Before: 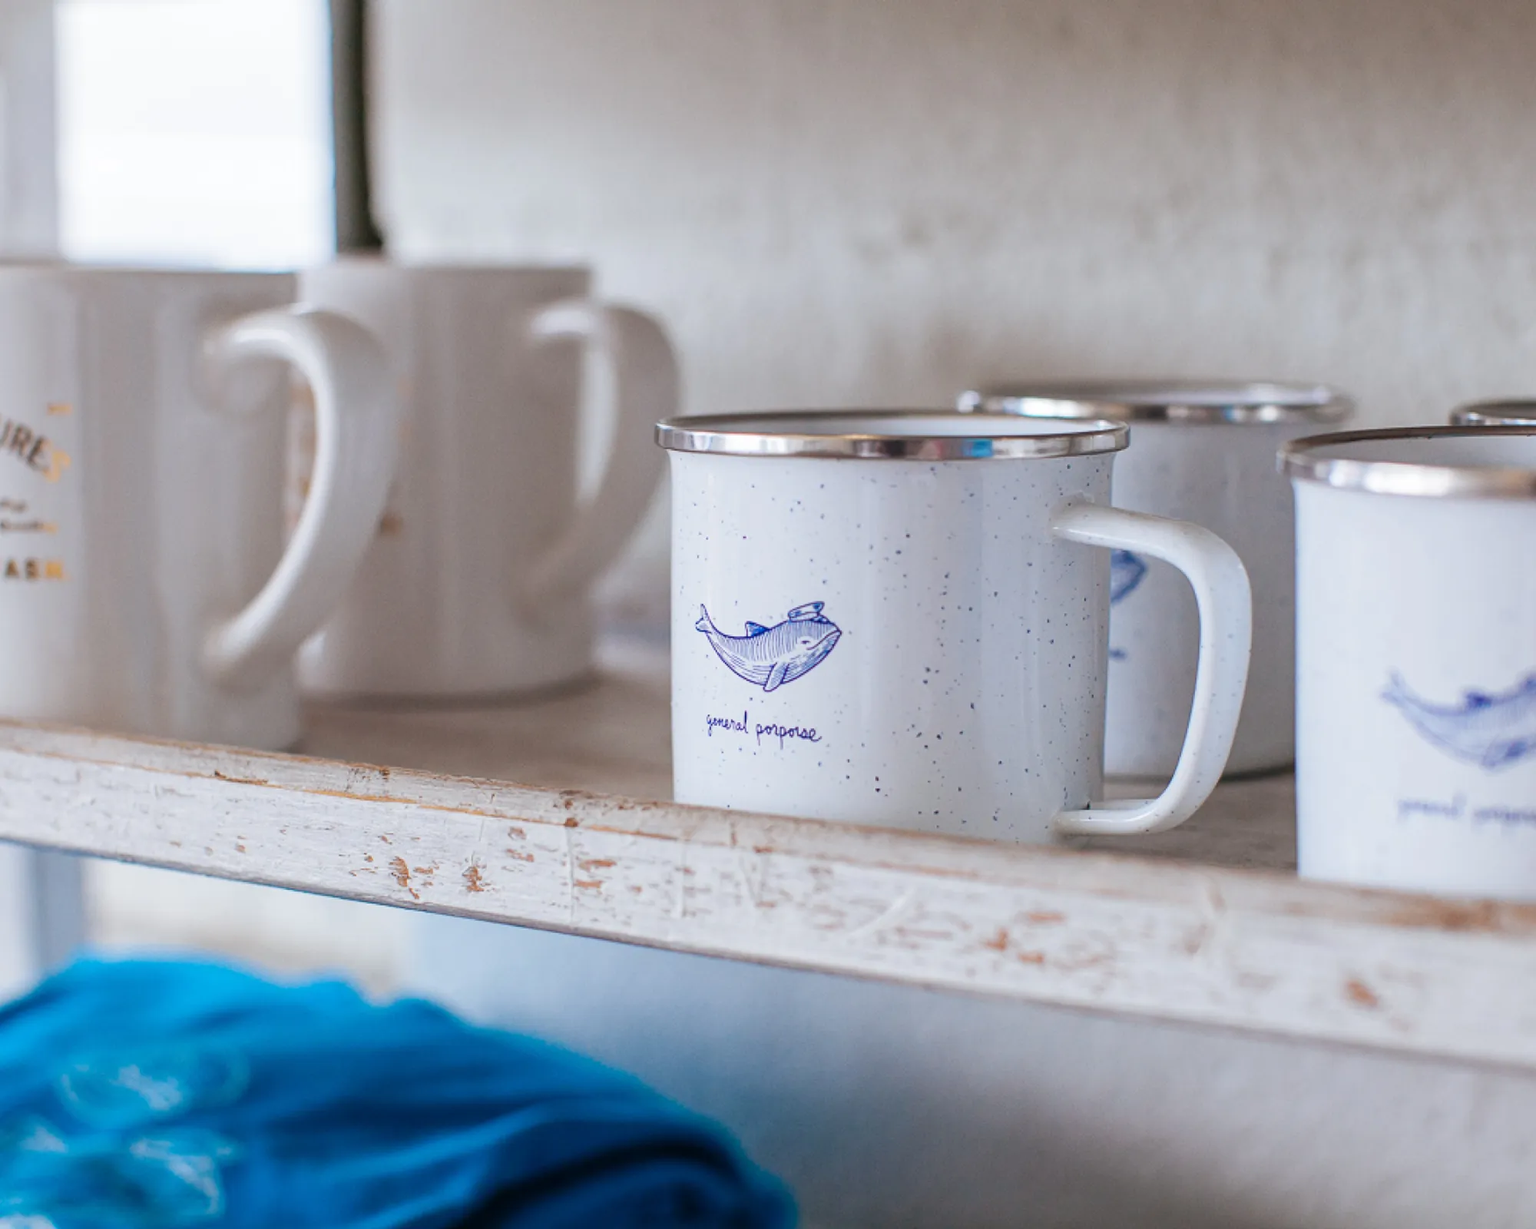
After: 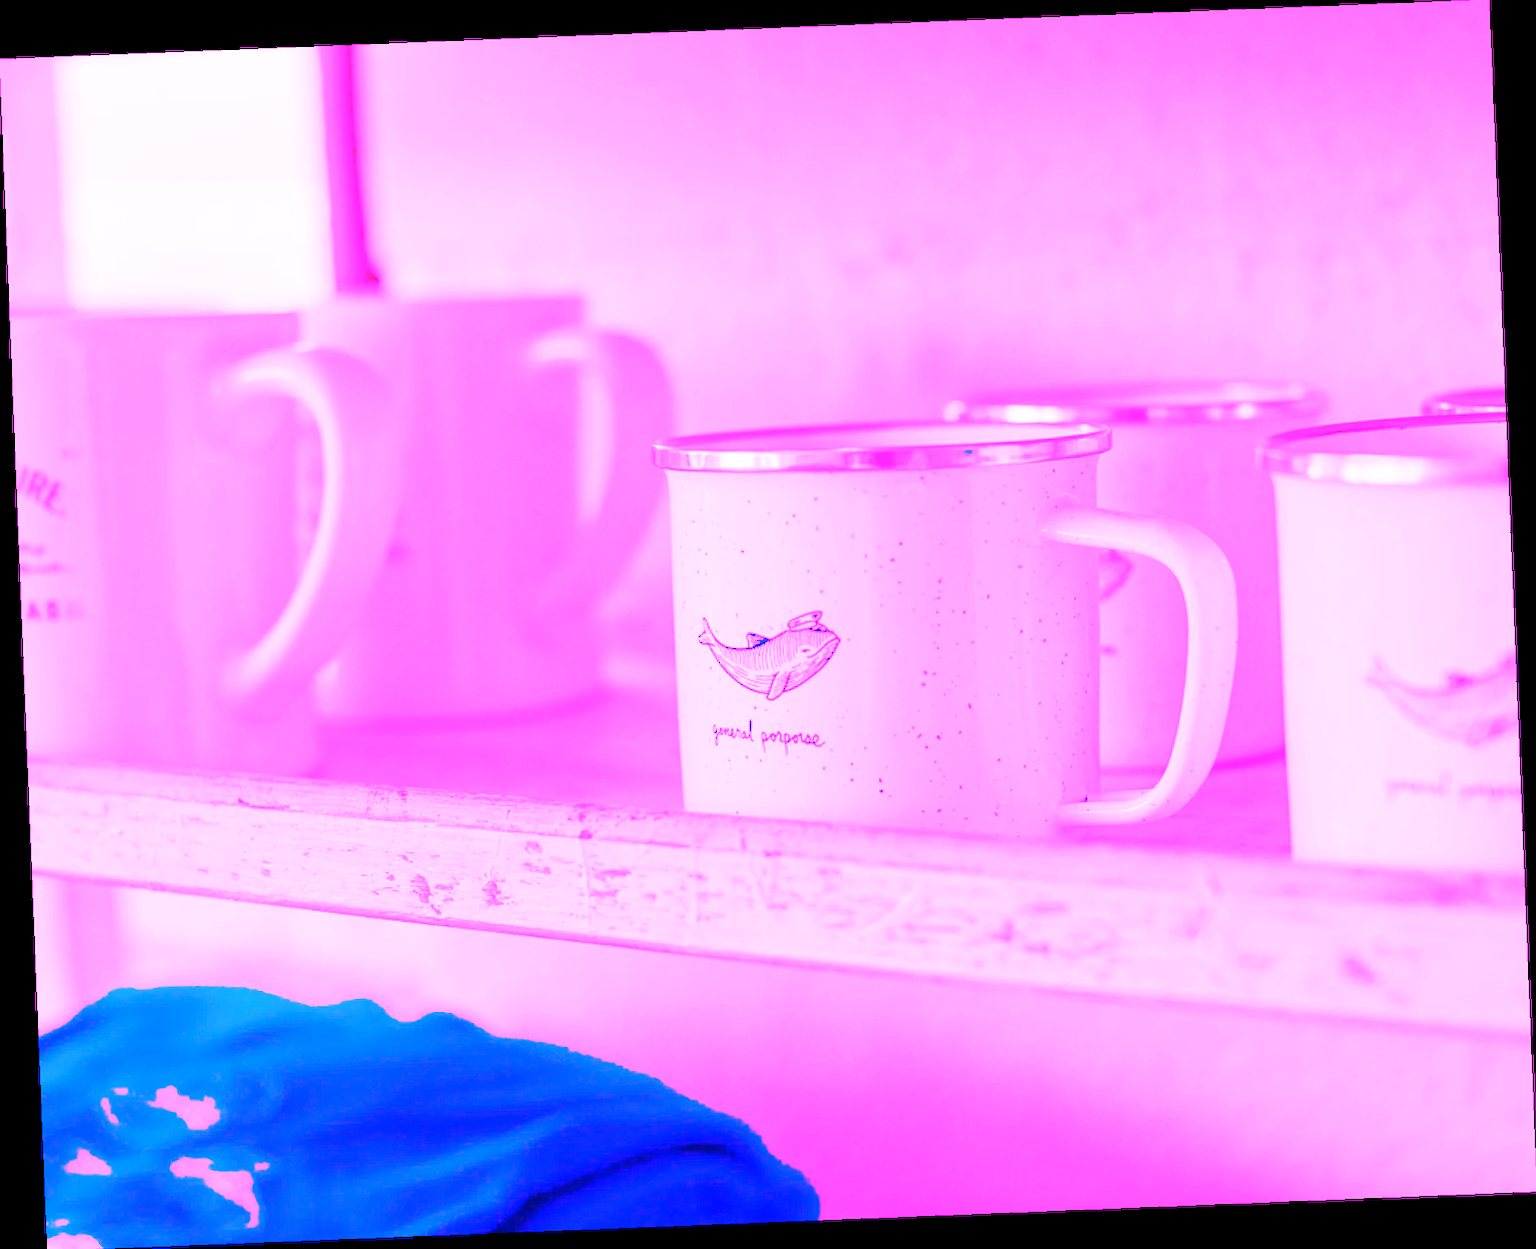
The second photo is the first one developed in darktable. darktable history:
rotate and perspective: rotation -2.29°, automatic cropping off
white balance: red 8, blue 8
